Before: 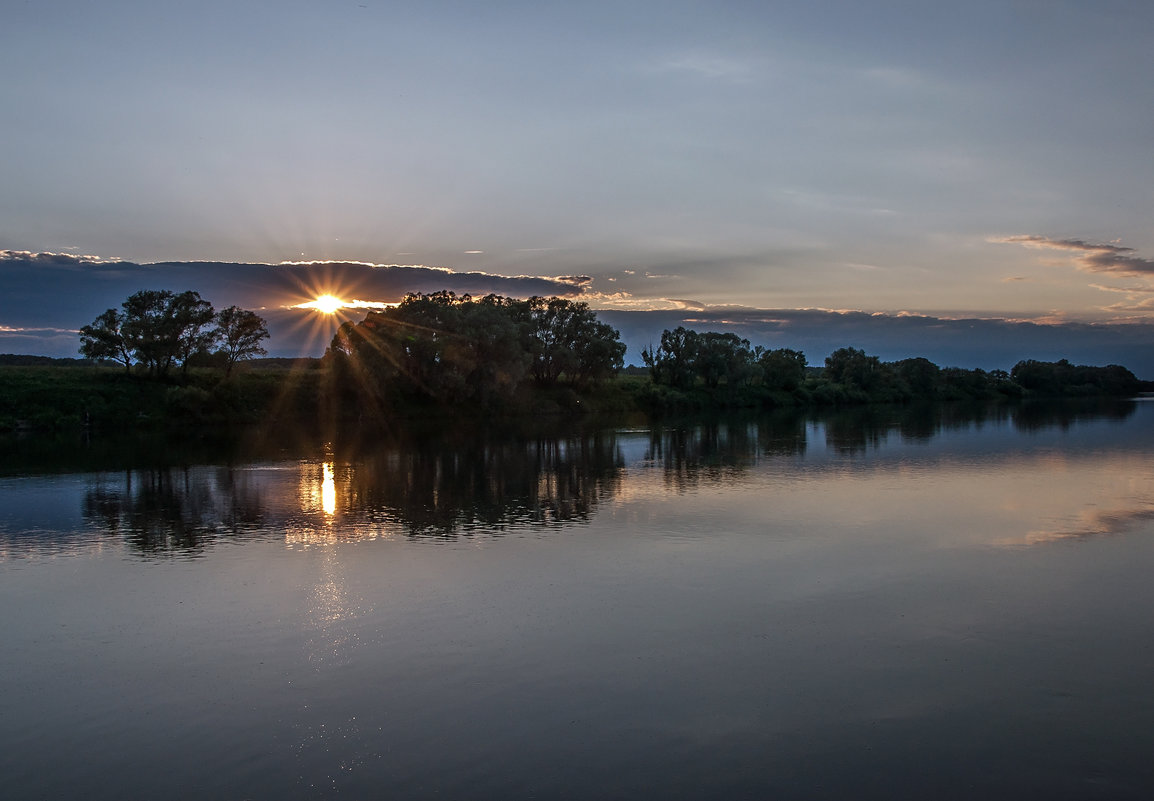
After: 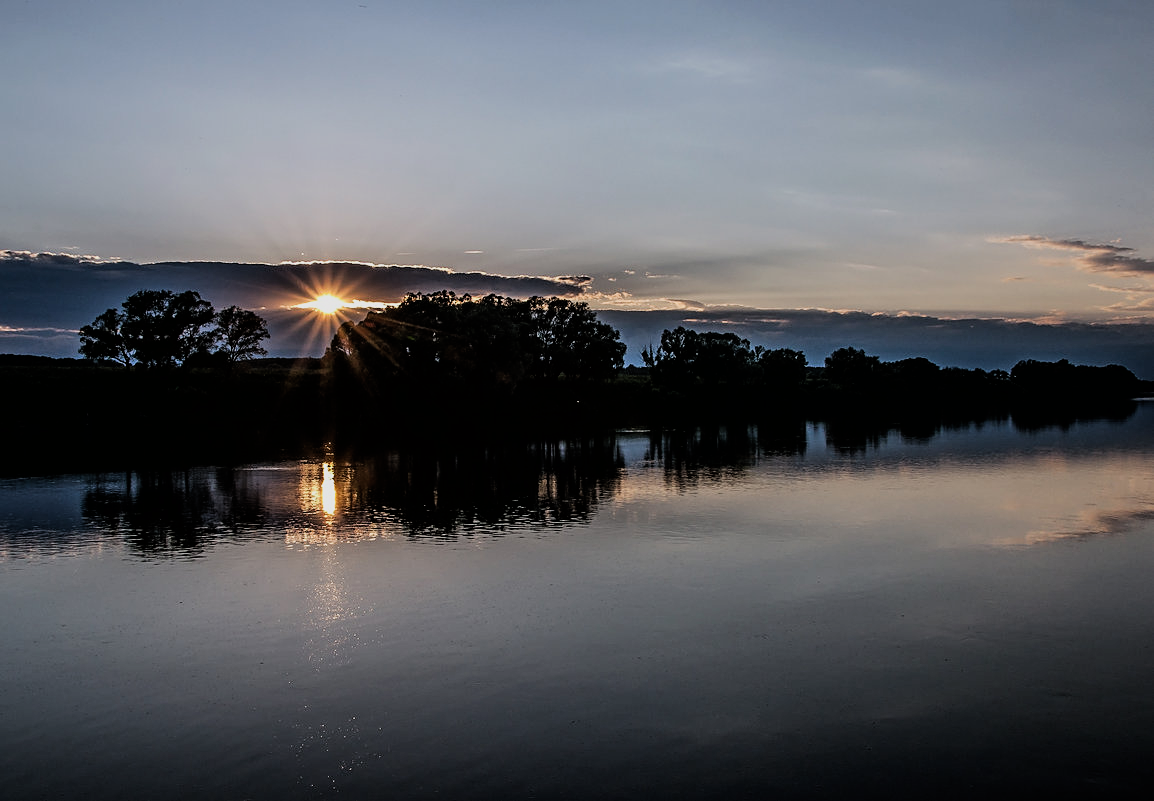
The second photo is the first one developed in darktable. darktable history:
filmic rgb: black relative exposure -5 EV, hardness 2.88, contrast 1.3, highlights saturation mix -30%
sharpen: amount 0.2
